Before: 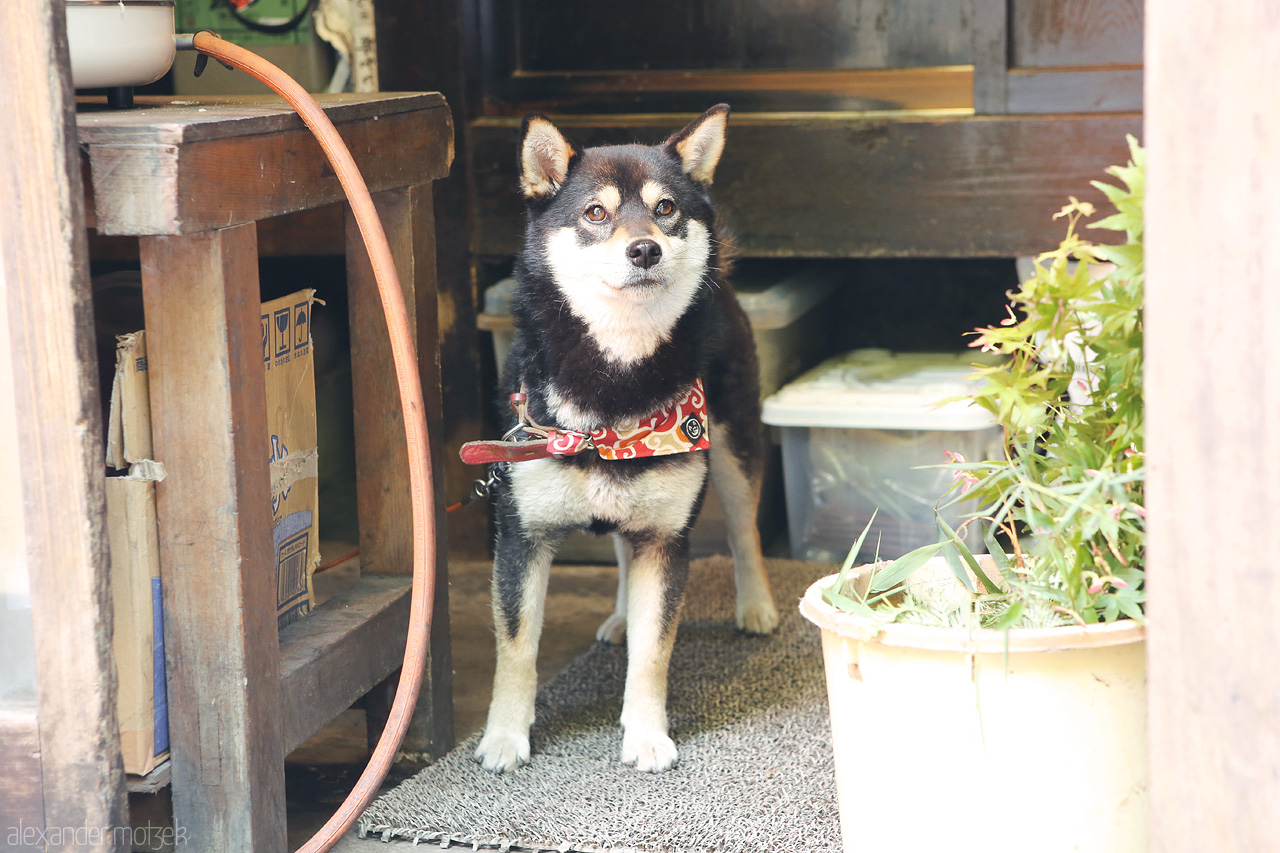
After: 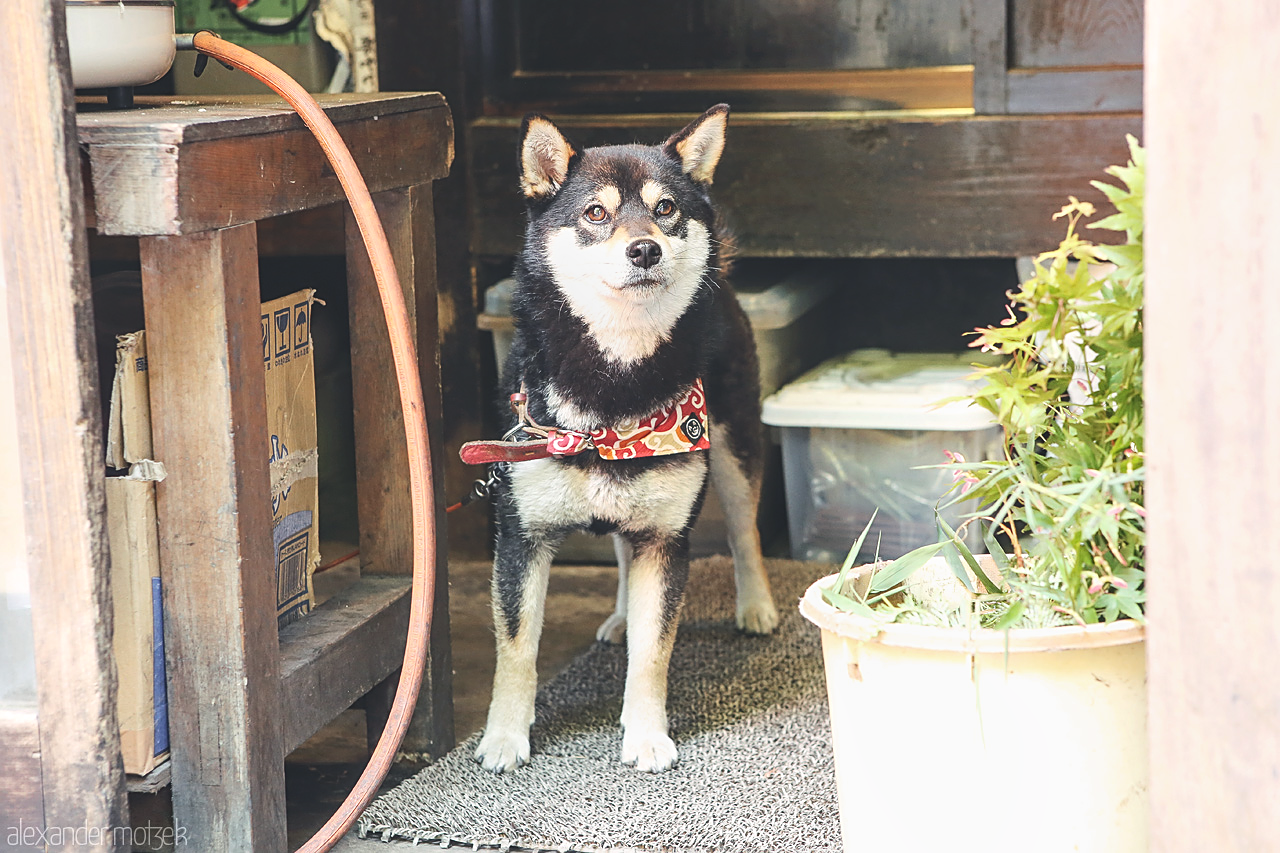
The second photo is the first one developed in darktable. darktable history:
exposure: black level correction -0.024, exposure -0.117 EV, compensate highlight preservation false
sharpen: on, module defaults
local contrast: on, module defaults
contrast brightness saturation: contrast 0.154, brightness -0.006, saturation 0.105
